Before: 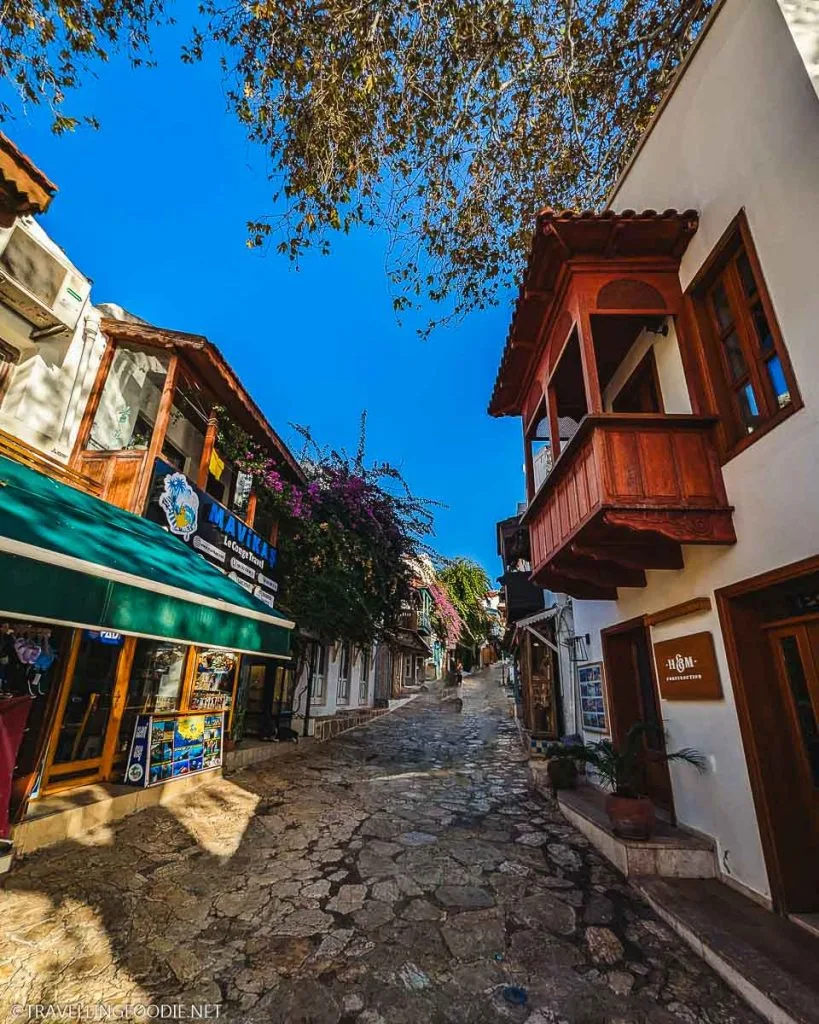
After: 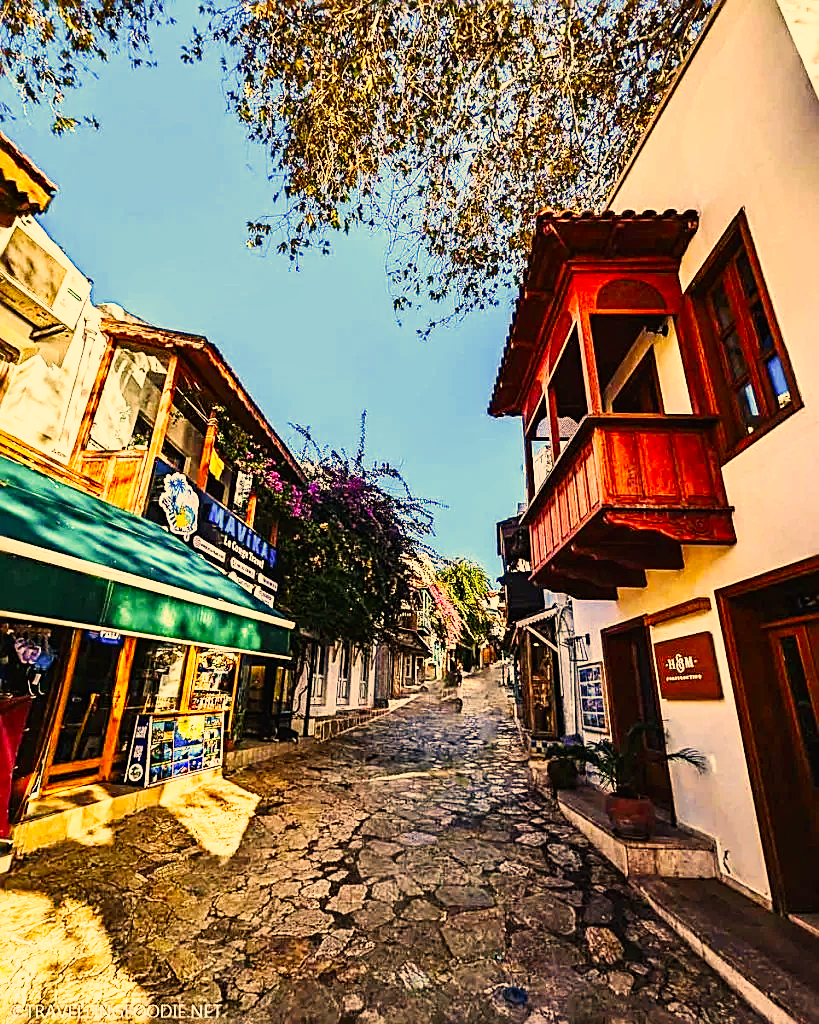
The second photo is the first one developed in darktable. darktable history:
sharpen: radius 2.531, amount 0.628
shadows and highlights: shadows 29.32, highlights -29.32, low approximation 0.01, soften with gaussian
base curve: curves: ch0 [(0, 0) (0.007, 0.004) (0.027, 0.03) (0.046, 0.07) (0.207, 0.54) (0.442, 0.872) (0.673, 0.972) (1, 1)], preserve colors none
color correction: highlights a* 15, highlights b* 31.55
